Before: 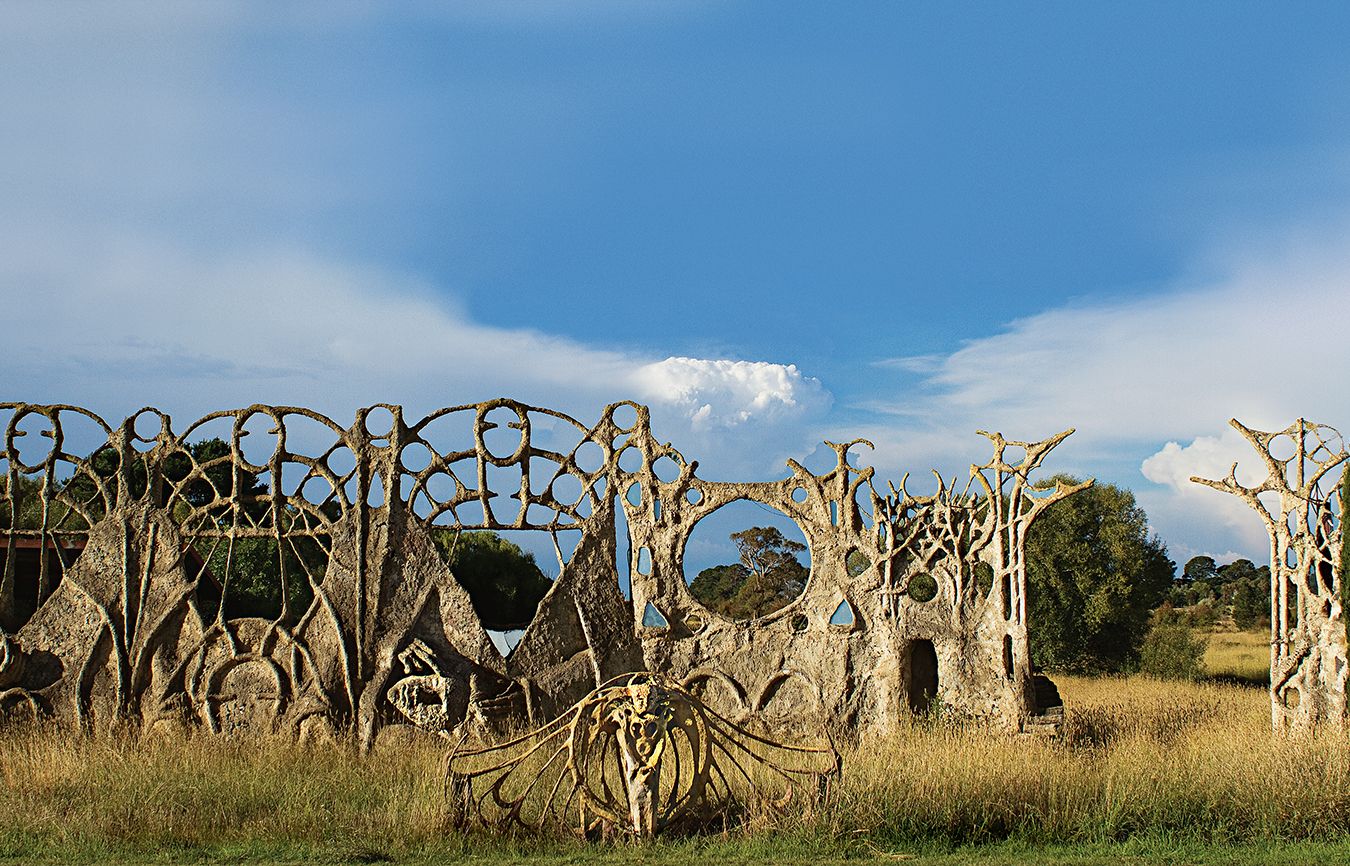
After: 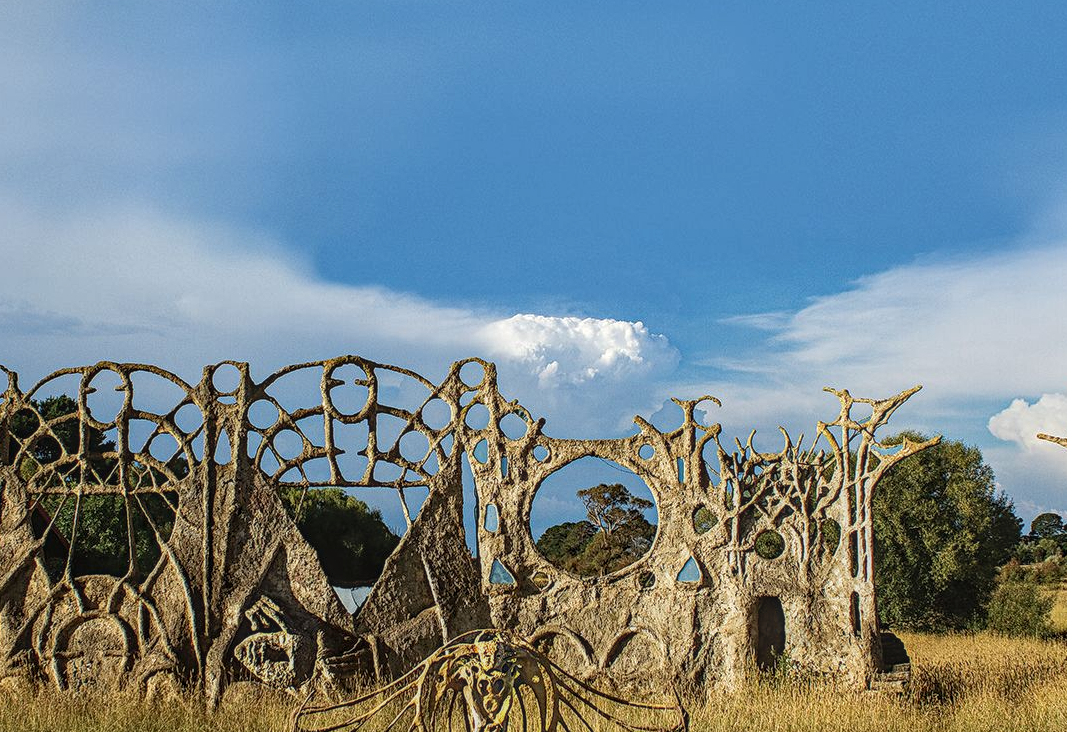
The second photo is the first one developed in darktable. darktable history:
crop: left 11.355%, top 5.07%, right 9.581%, bottom 10.356%
local contrast: highlights 2%, shadows 1%, detail 133%
